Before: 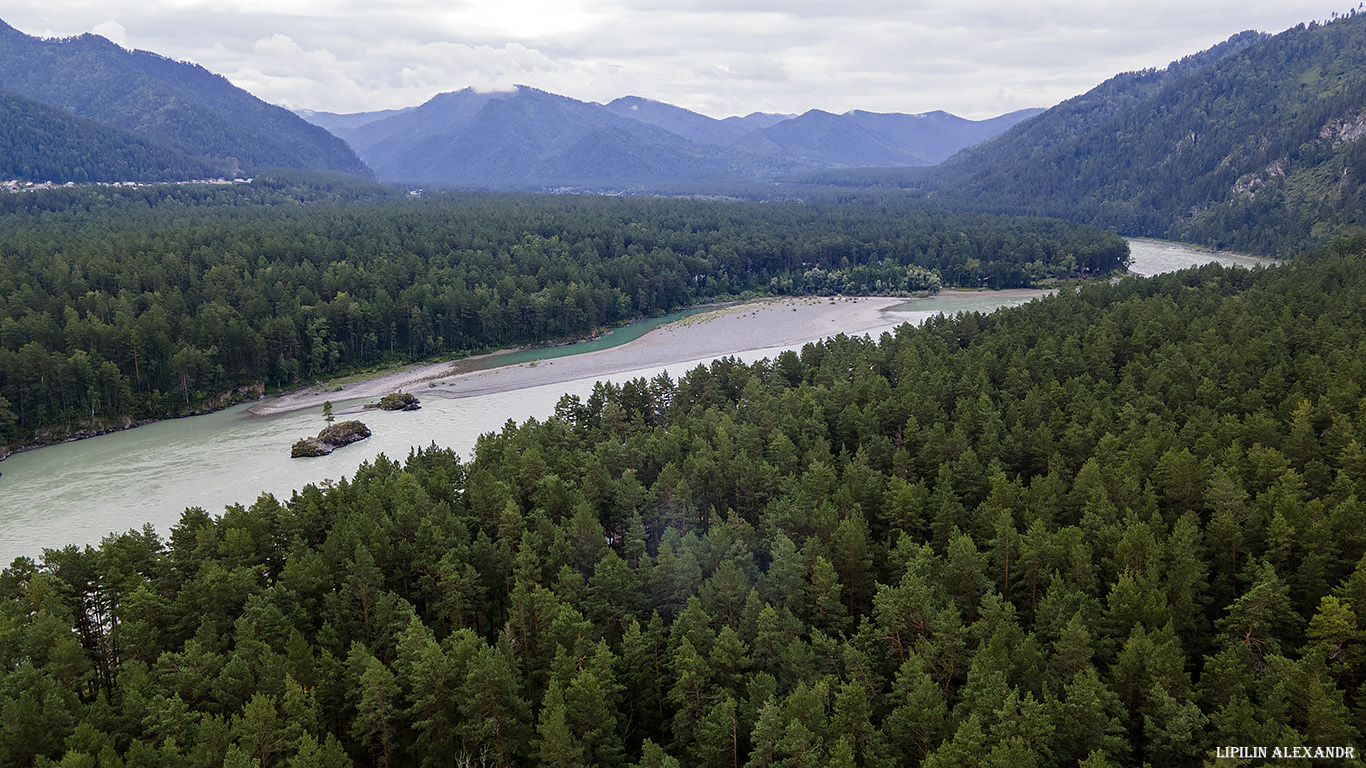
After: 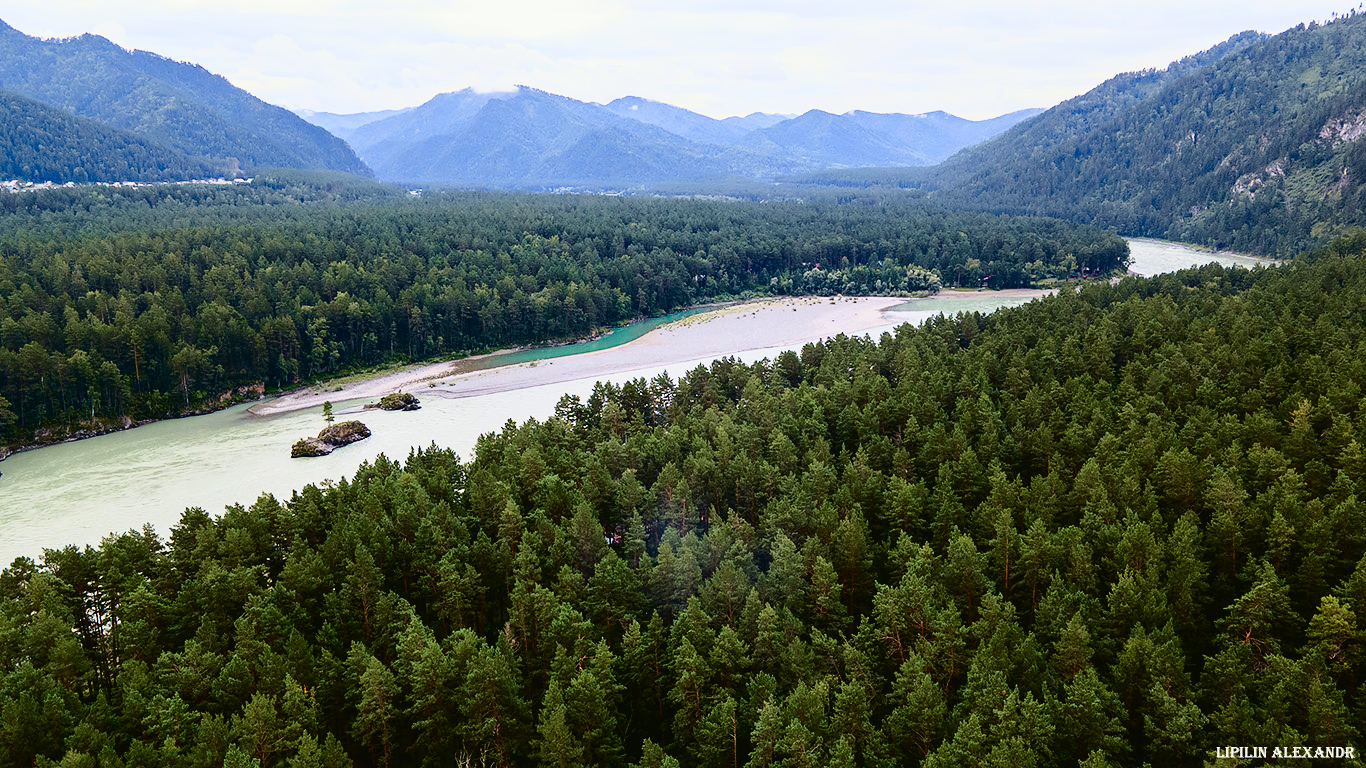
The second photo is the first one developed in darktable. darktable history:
tone curve: curves: ch0 [(0, 0.023) (0.087, 0.065) (0.184, 0.168) (0.45, 0.54) (0.57, 0.683) (0.706, 0.841) (0.877, 0.948) (1, 0.984)]; ch1 [(0, 0) (0.388, 0.369) (0.447, 0.447) (0.505, 0.5) (0.534, 0.535) (0.563, 0.563) (0.579, 0.59) (0.644, 0.663) (1, 1)]; ch2 [(0, 0) (0.301, 0.259) (0.385, 0.395) (0.492, 0.496) (0.518, 0.537) (0.583, 0.605) (0.673, 0.667) (1, 1)], color space Lab, independent channels, preserve colors none
contrast brightness saturation: contrast 0.1, brightness 0.03, saturation 0.09
